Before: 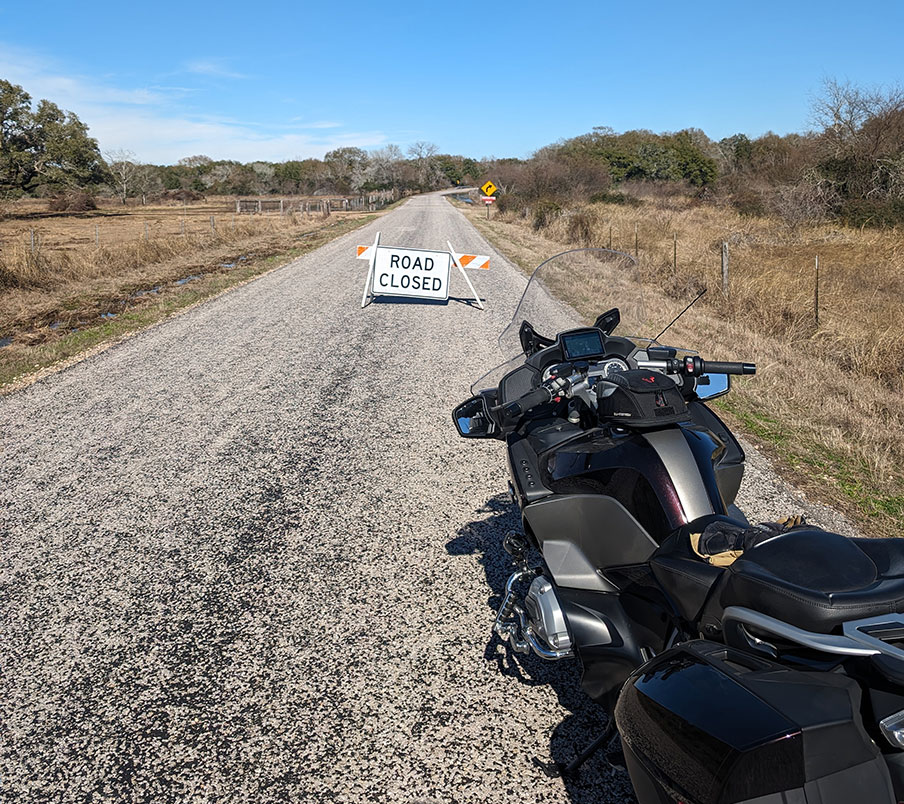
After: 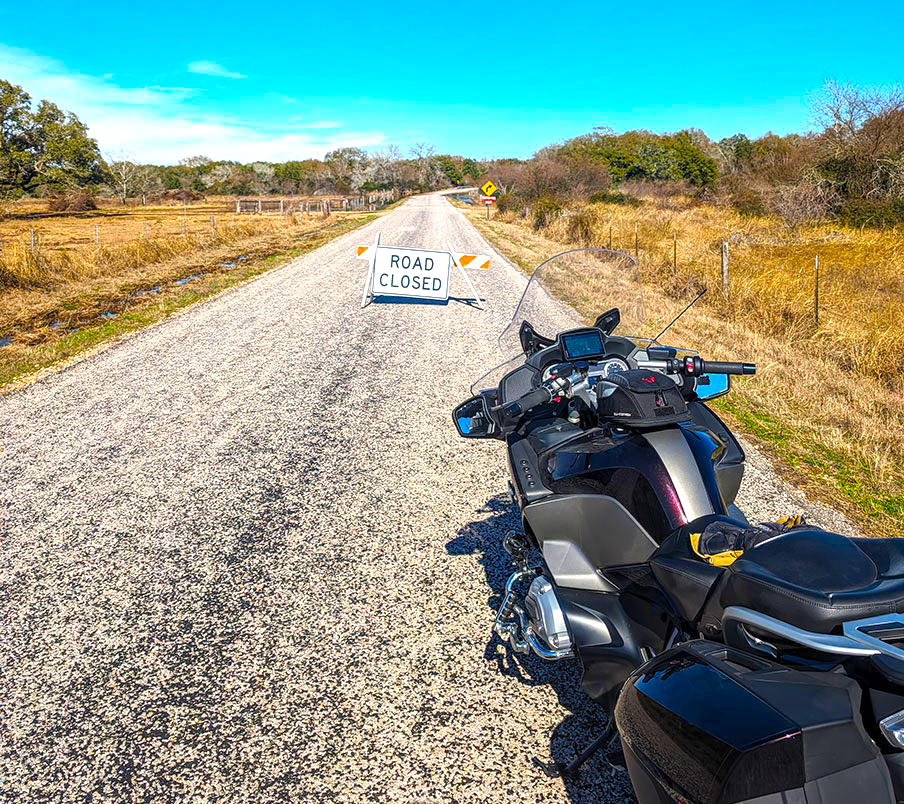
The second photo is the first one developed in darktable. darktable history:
exposure: black level correction 0, exposure 0.7 EV, compensate exposure bias true, compensate highlight preservation false
local contrast: on, module defaults
color balance rgb: perceptual saturation grading › global saturation 100%
